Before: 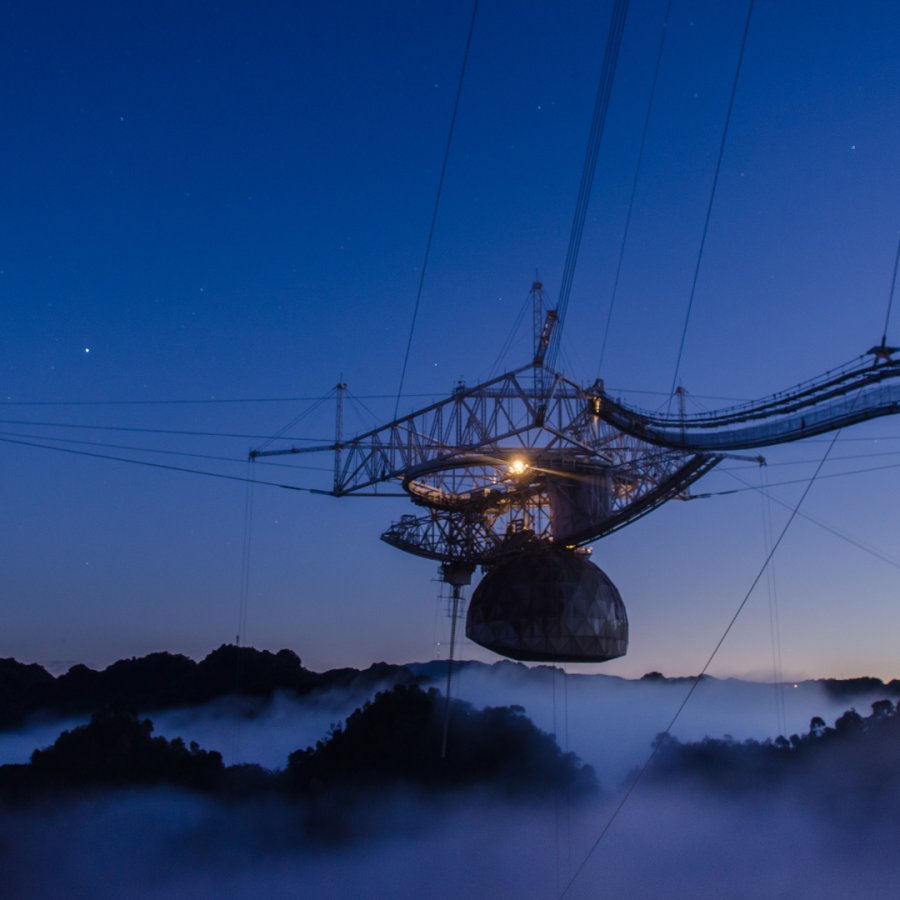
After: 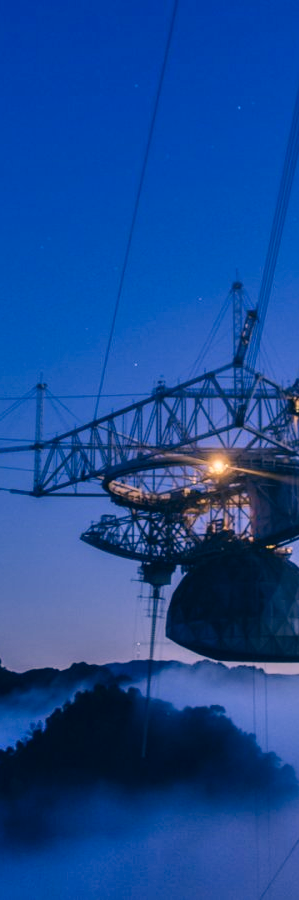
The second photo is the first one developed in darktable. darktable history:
crop: left 33.36%, right 33.36%
color calibration: illuminant as shot in camera, x 0.358, y 0.373, temperature 4628.91 K
shadows and highlights: low approximation 0.01, soften with gaussian
color correction: highlights a* 10.32, highlights b* 14.66, shadows a* -9.59, shadows b* -15.02
